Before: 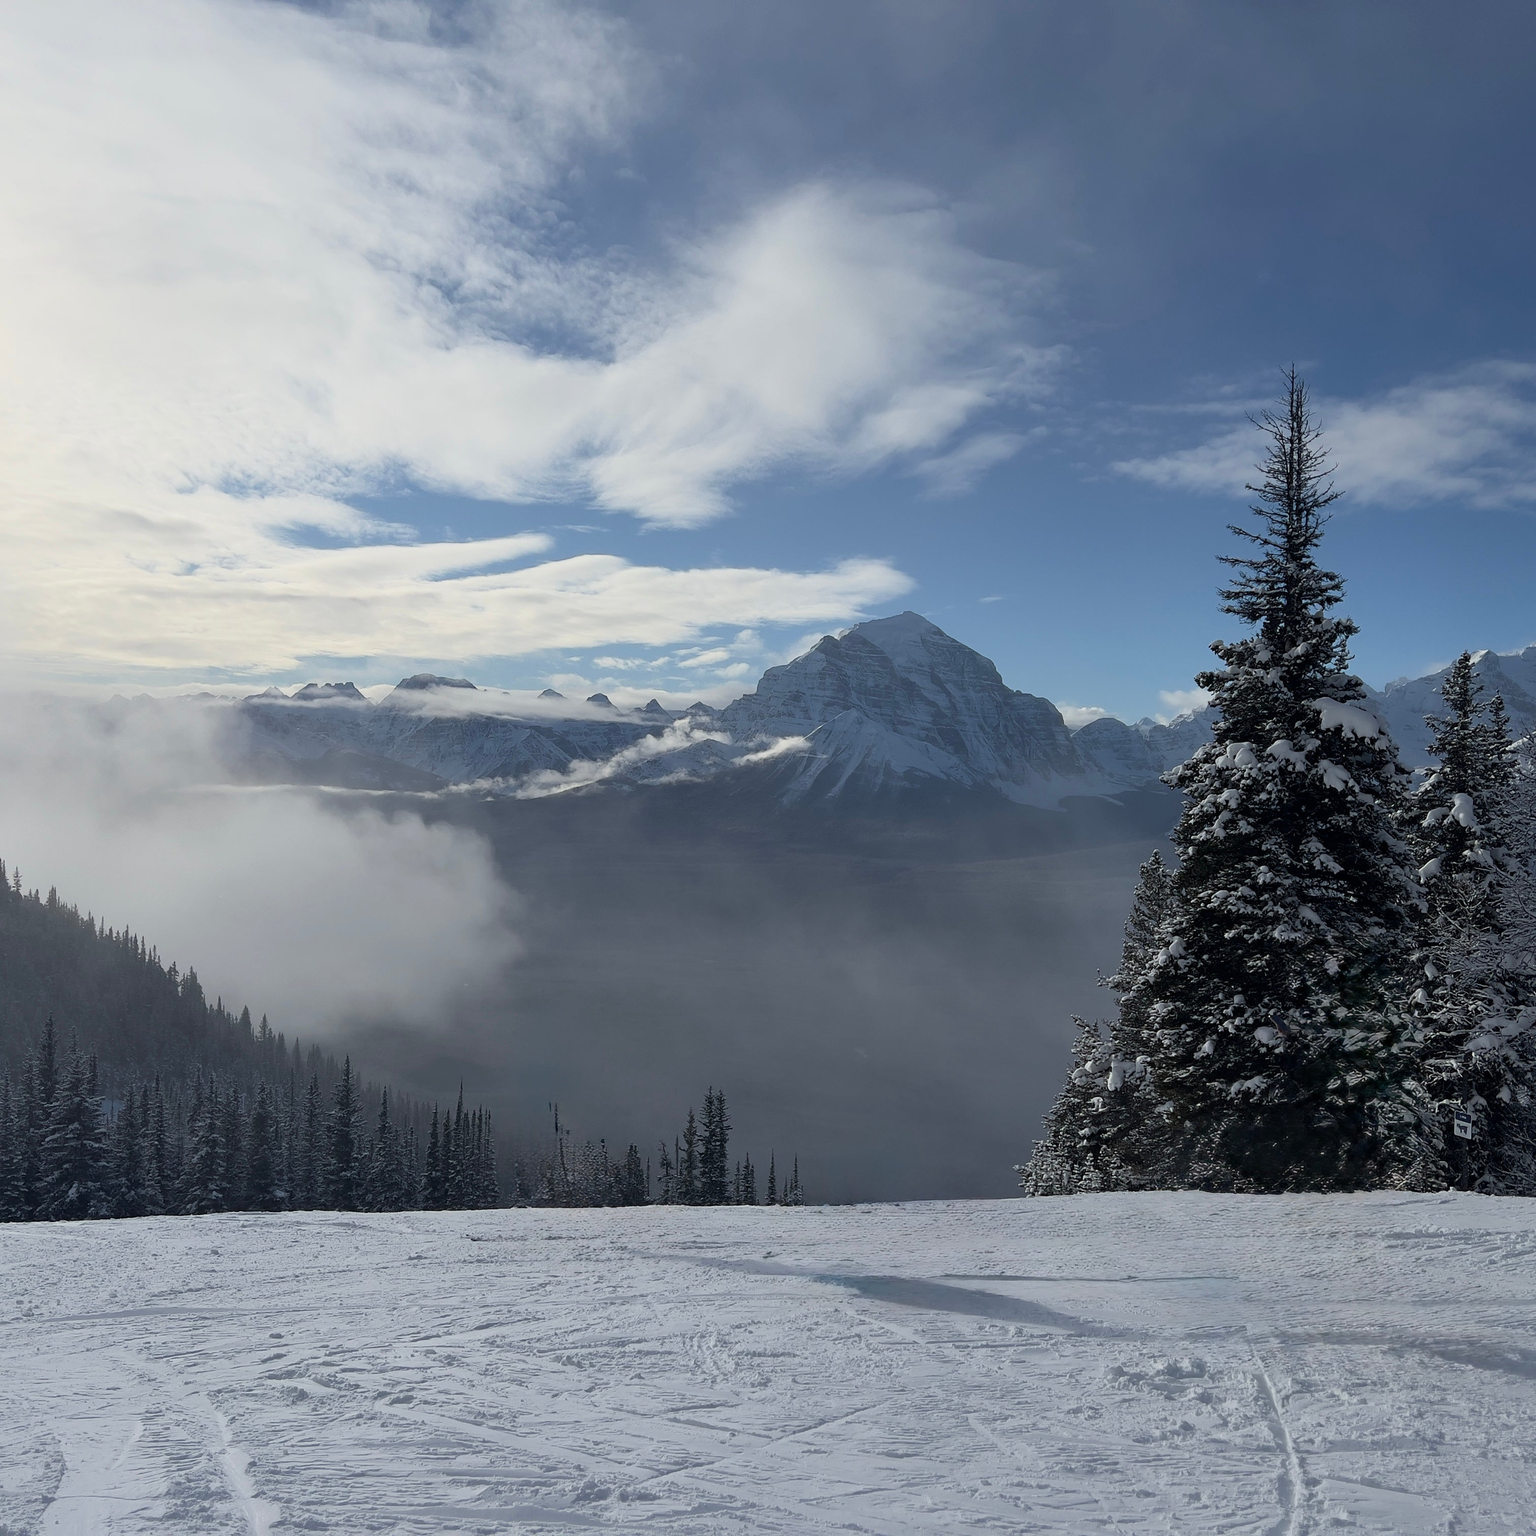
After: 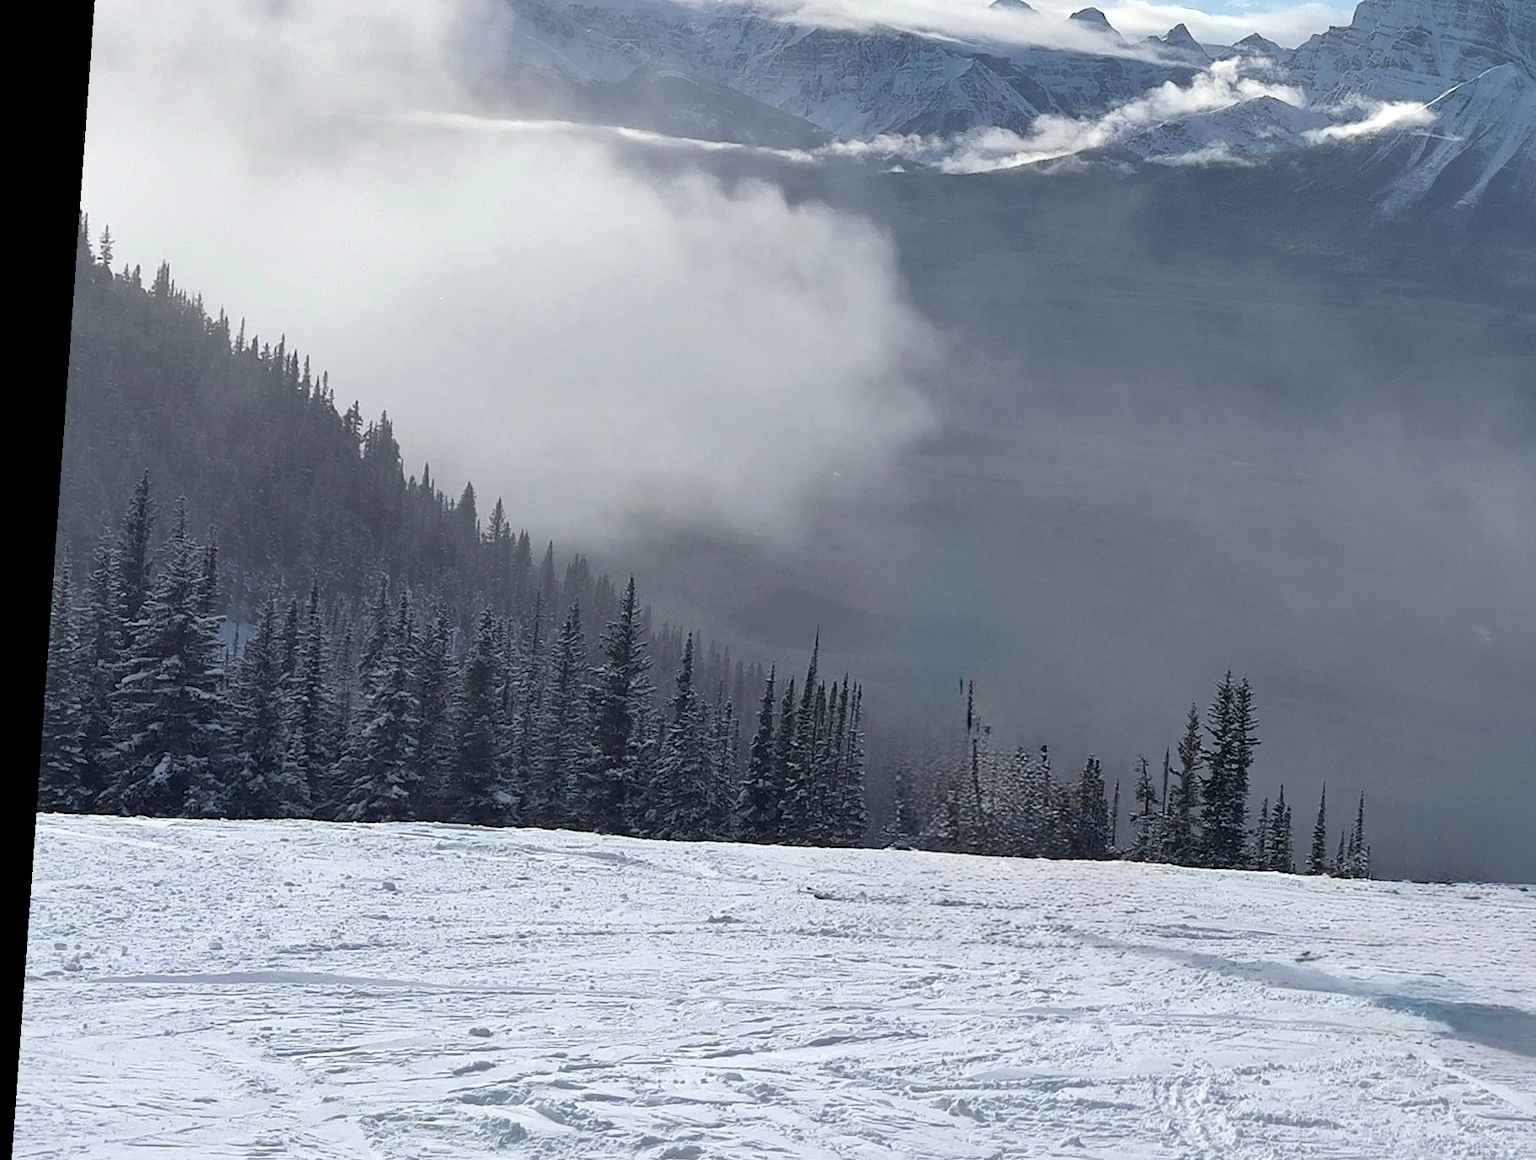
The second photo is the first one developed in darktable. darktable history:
exposure: exposure 0.7 EV, compensate highlight preservation false
rotate and perspective: rotation 4.1°, automatic cropping off
crop: top 44.483%, right 43.593%, bottom 12.892%
local contrast: mode bilateral grid, contrast 20, coarseness 50, detail 120%, midtone range 0.2
